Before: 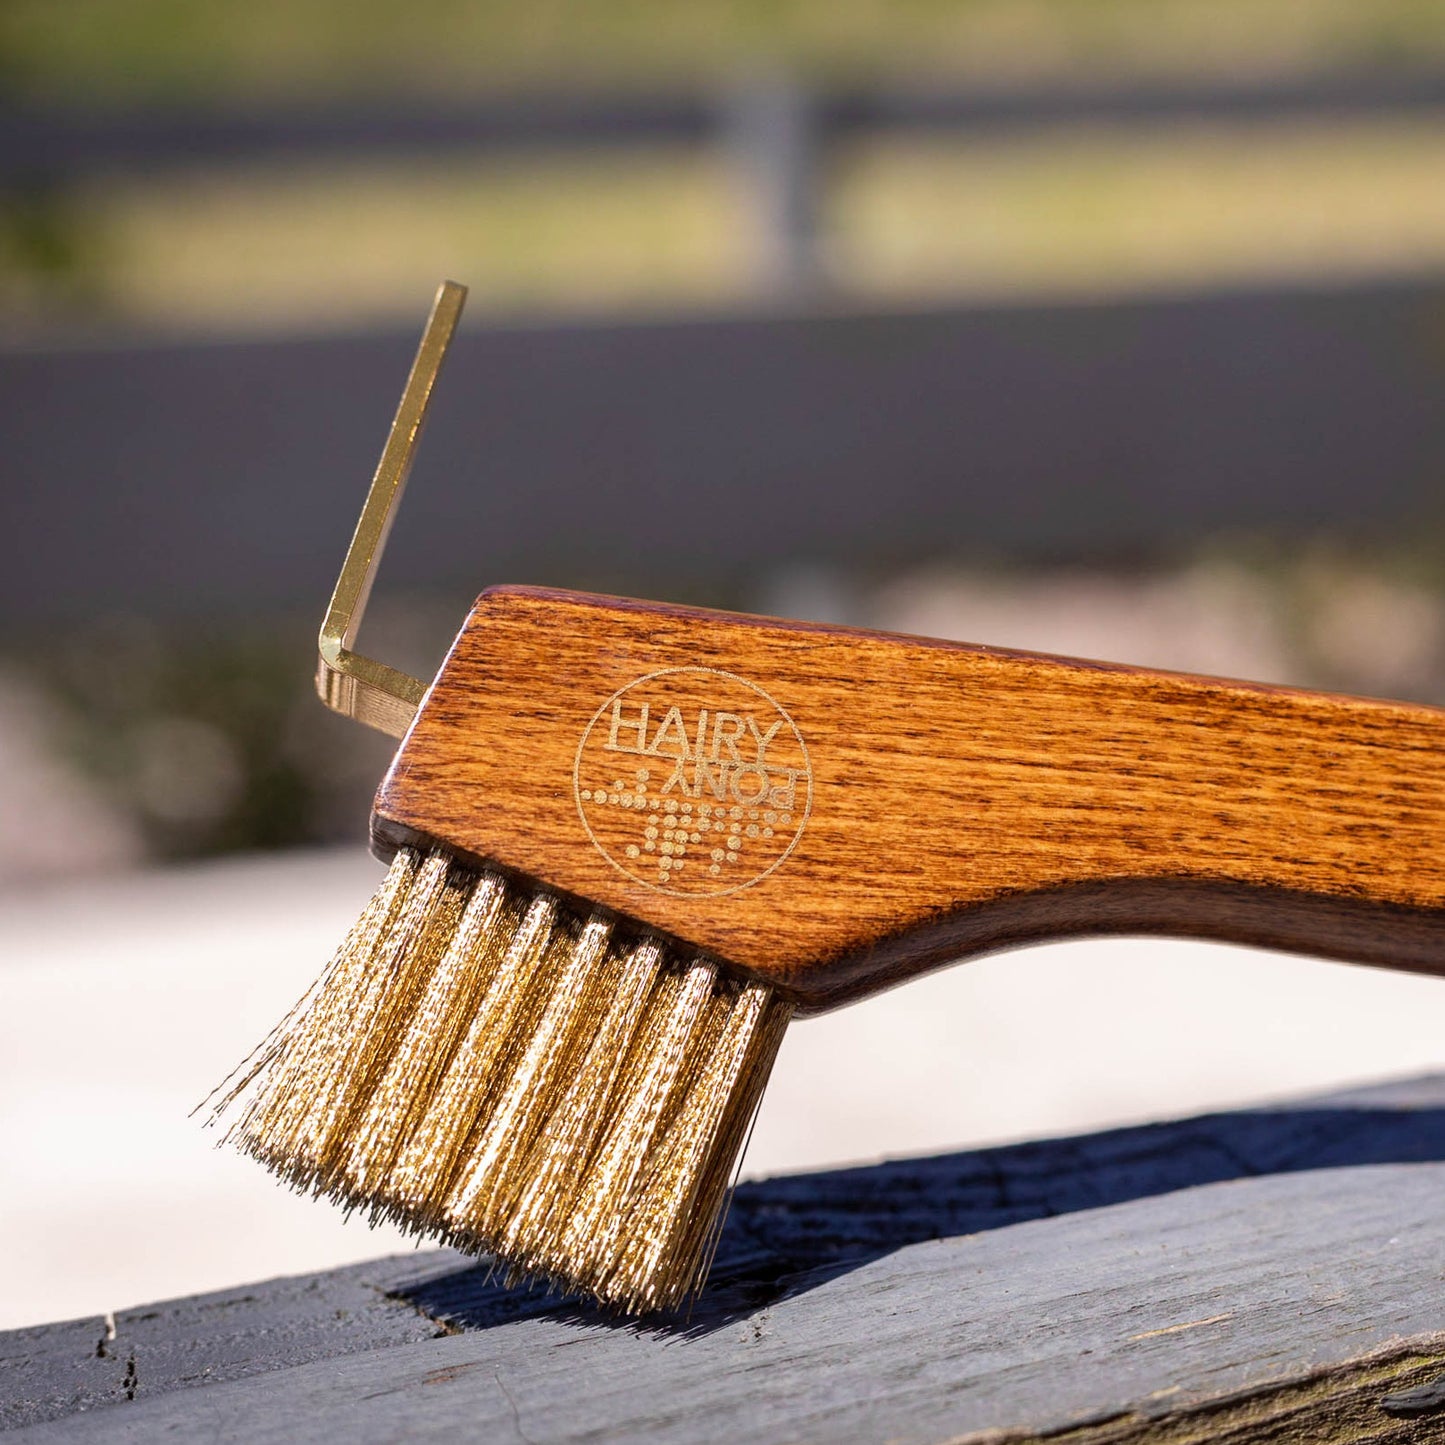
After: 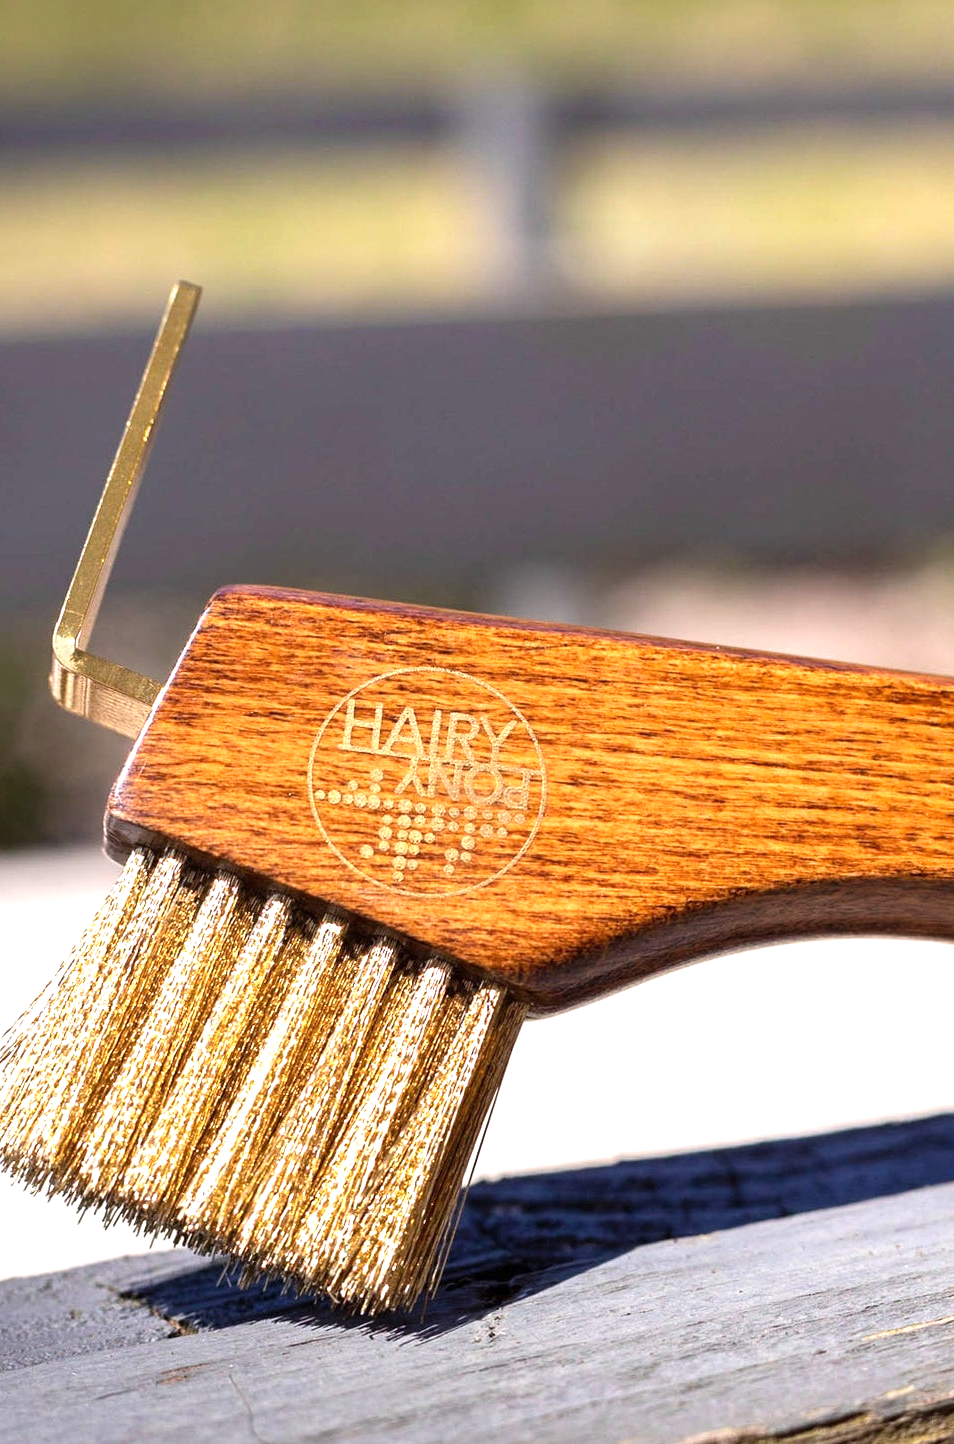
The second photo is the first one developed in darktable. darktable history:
exposure: exposure 0.722 EV, compensate highlight preservation false
crop and rotate: left 18.442%, right 15.508%
